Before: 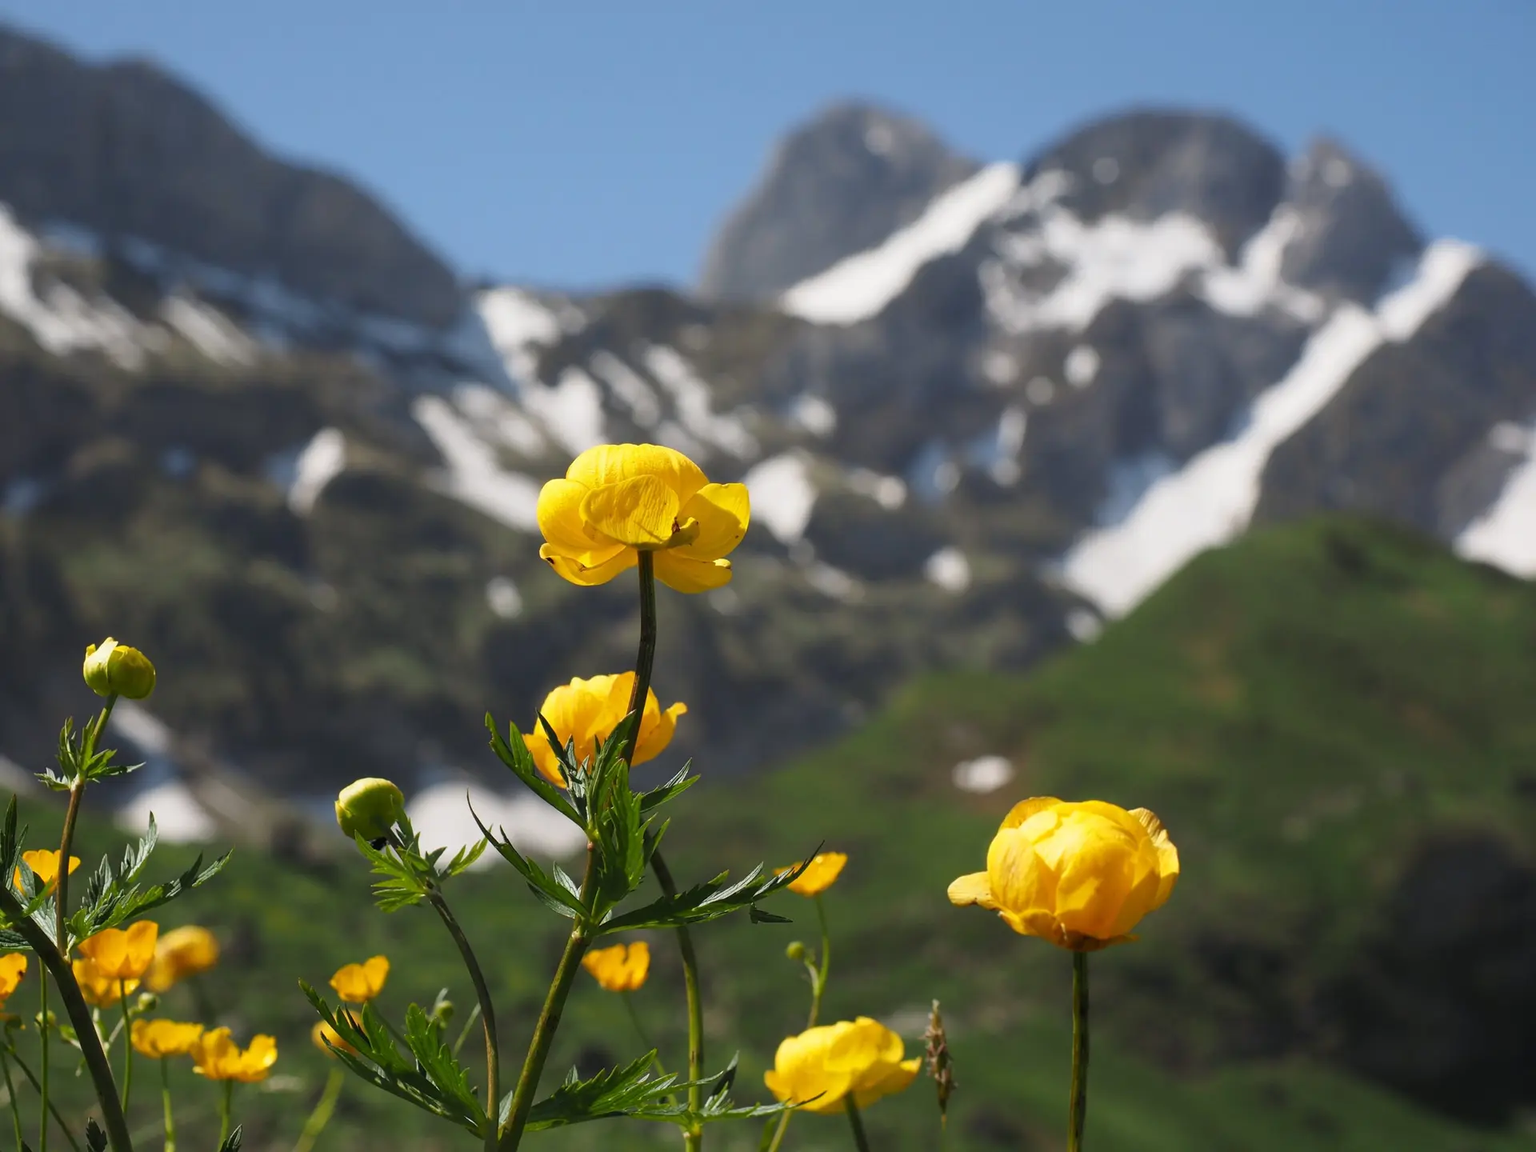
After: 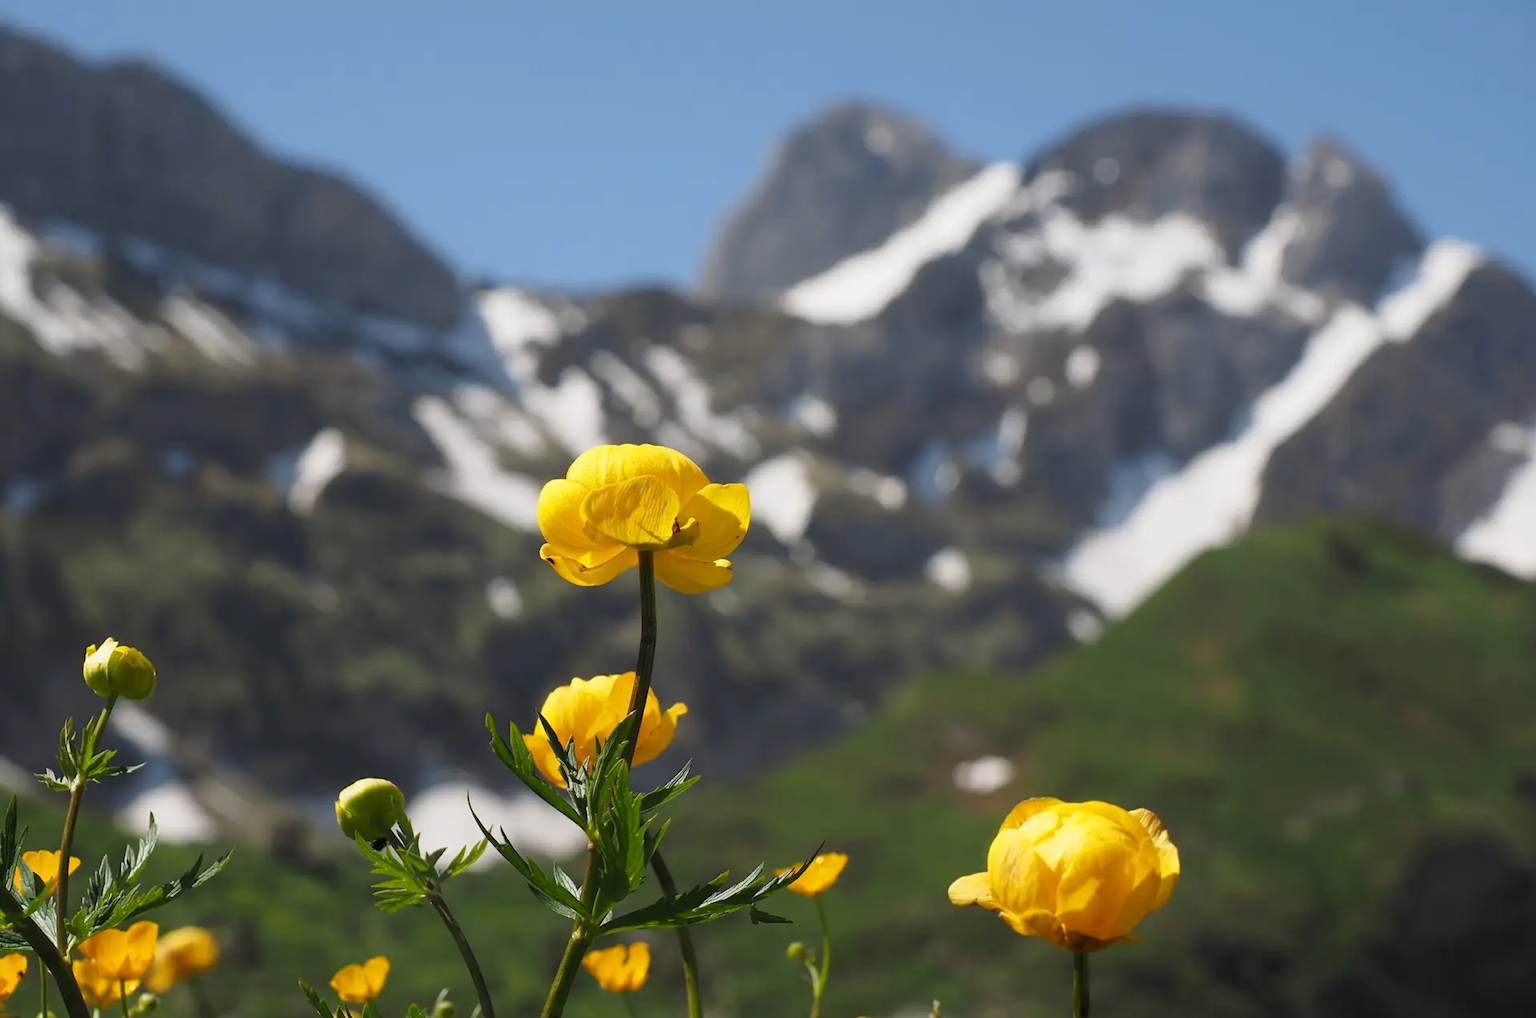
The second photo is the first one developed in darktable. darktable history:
crop and rotate: top 0%, bottom 11.594%
